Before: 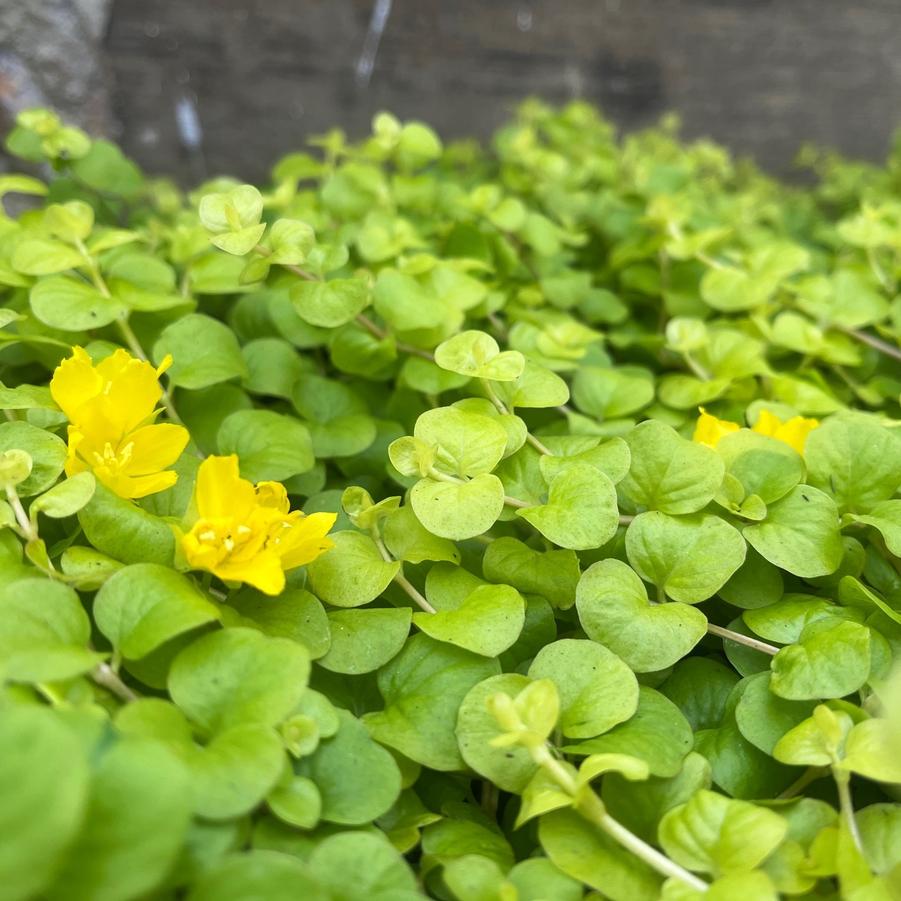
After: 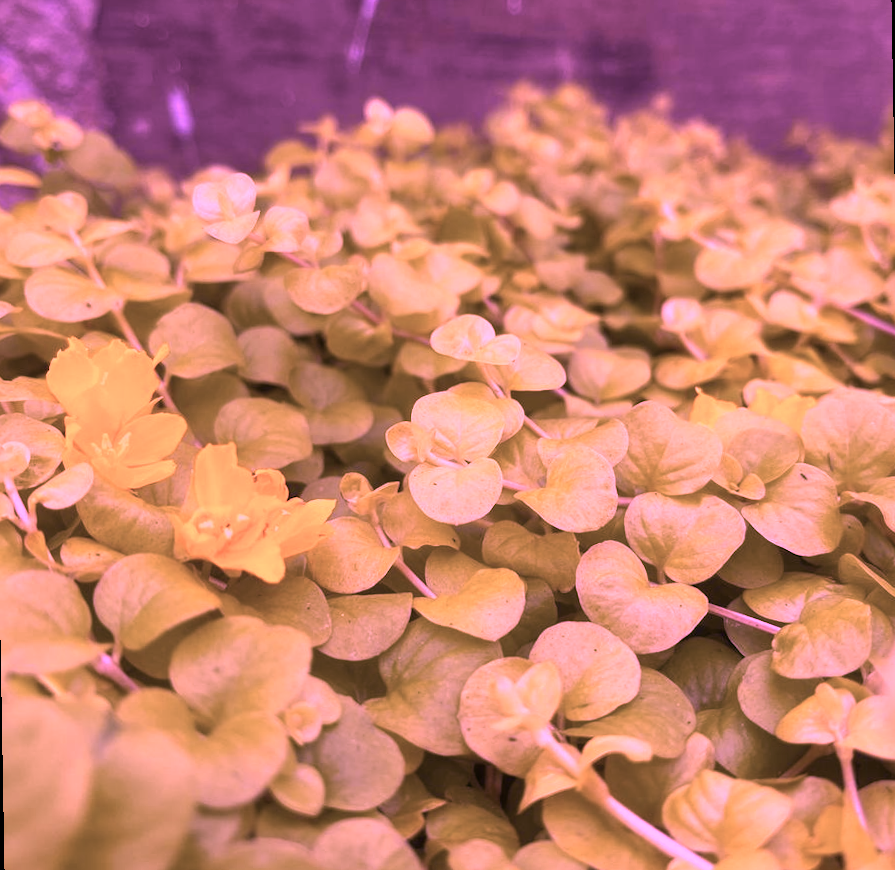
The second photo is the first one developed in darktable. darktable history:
rotate and perspective: rotation -1°, crop left 0.011, crop right 0.989, crop top 0.025, crop bottom 0.975
color calibration: illuminant custom, x 0.261, y 0.521, temperature 7054.11 K
